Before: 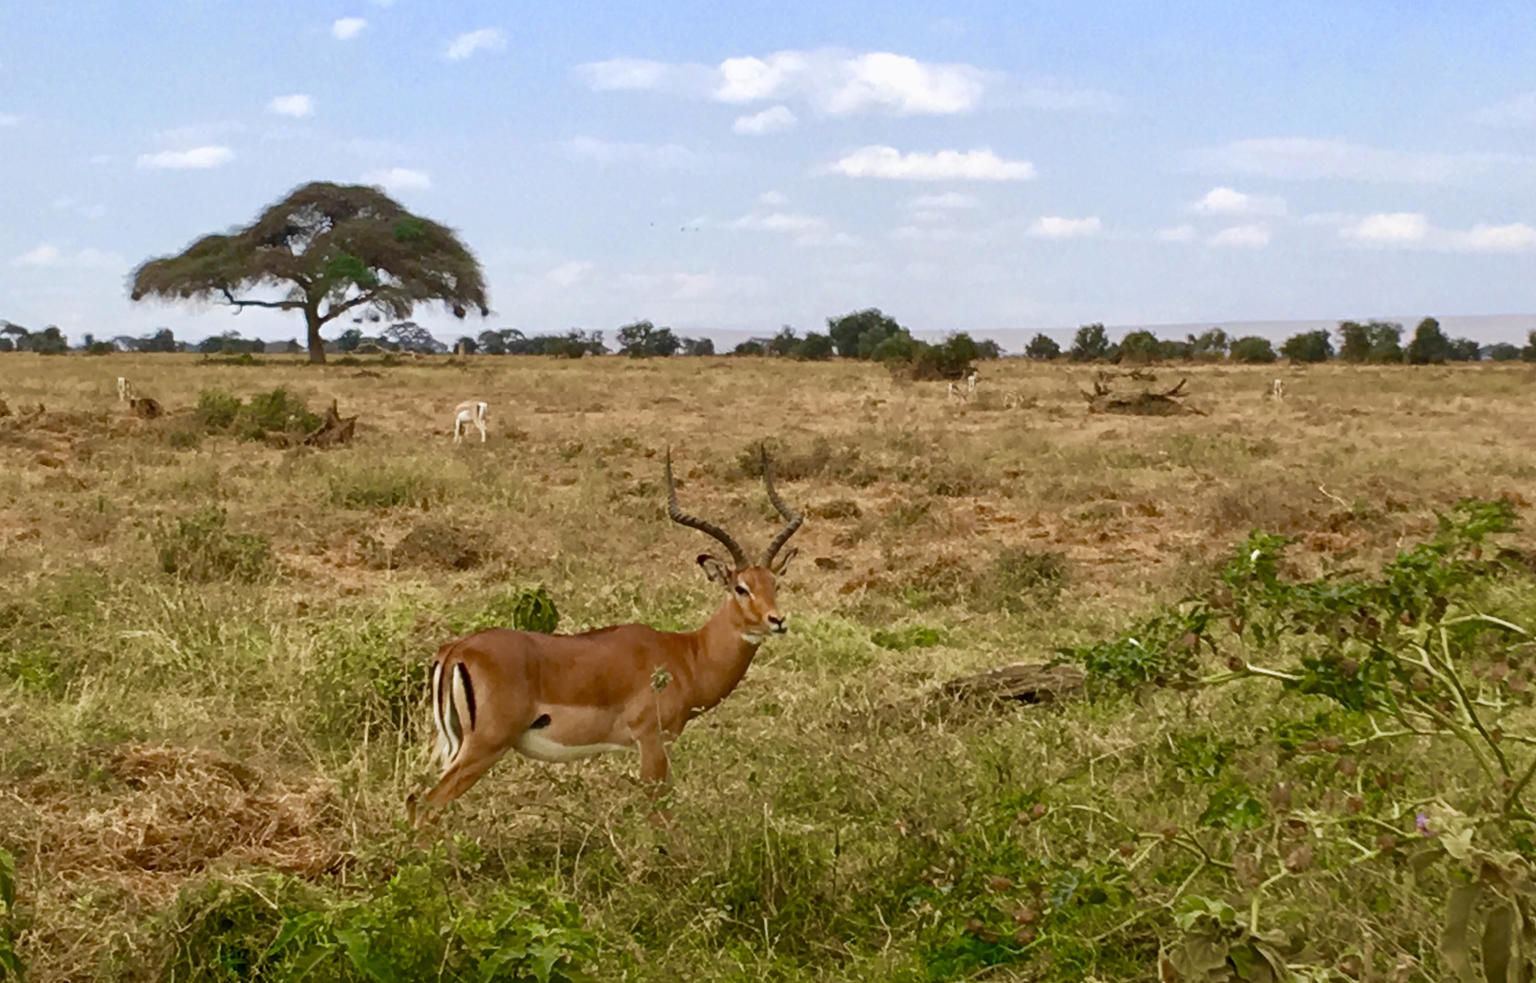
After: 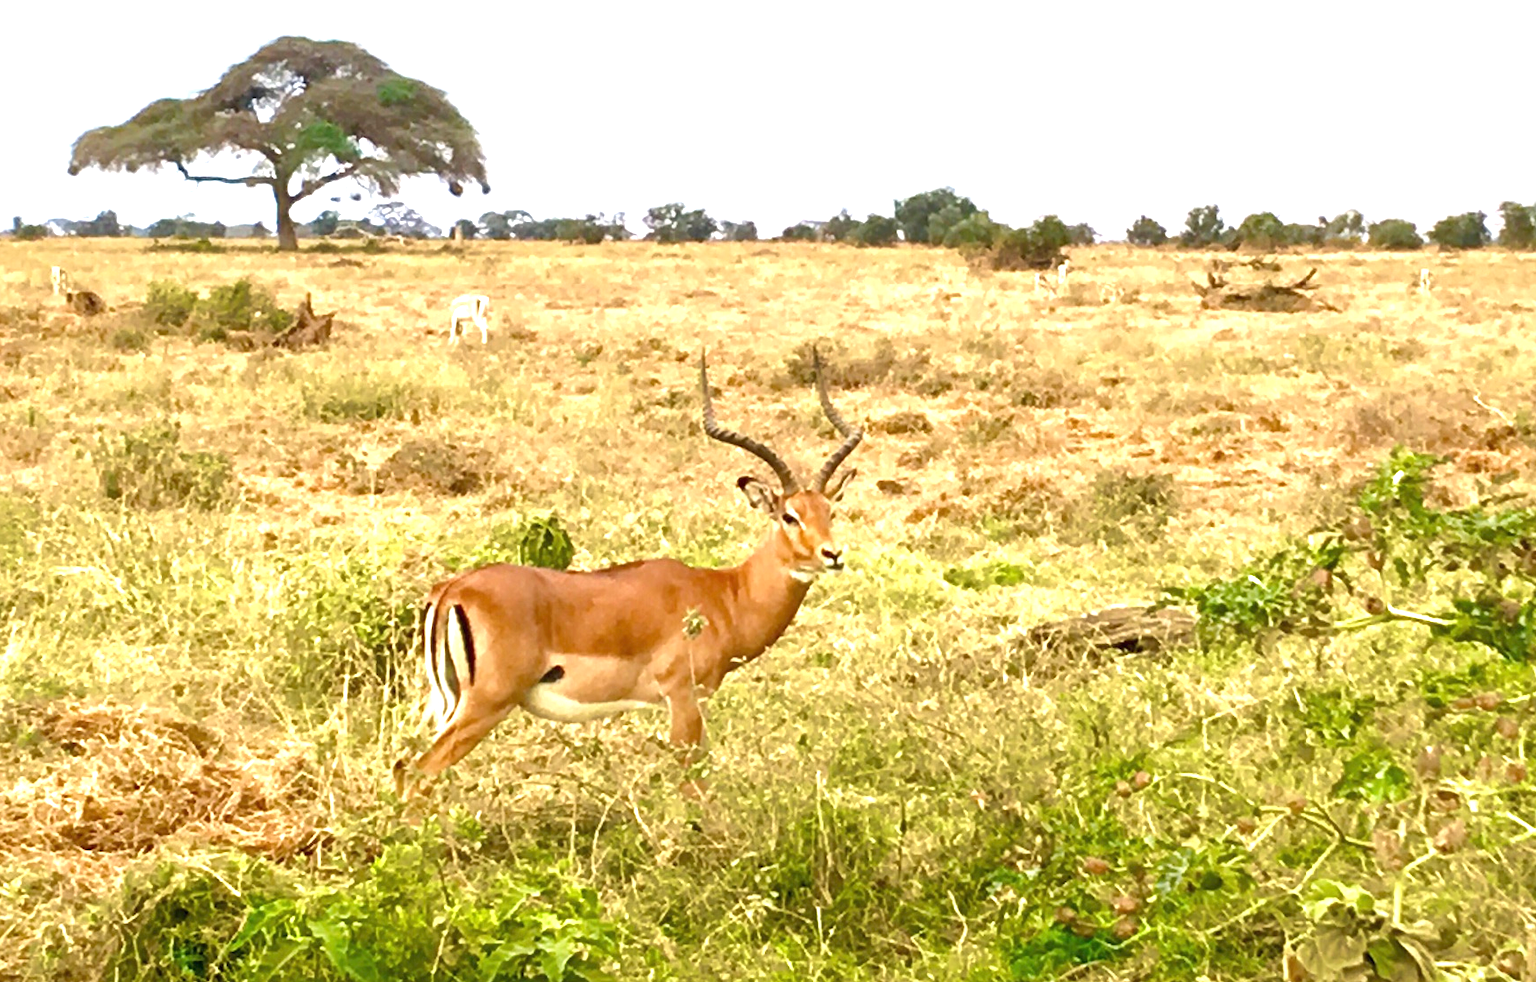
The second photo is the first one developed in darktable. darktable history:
color balance: mode lift, gamma, gain (sRGB)
exposure: black level correction 0, exposure 1.741 EV, compensate exposure bias true, compensate highlight preservation false
crop and rotate: left 4.842%, top 15.51%, right 10.668%
